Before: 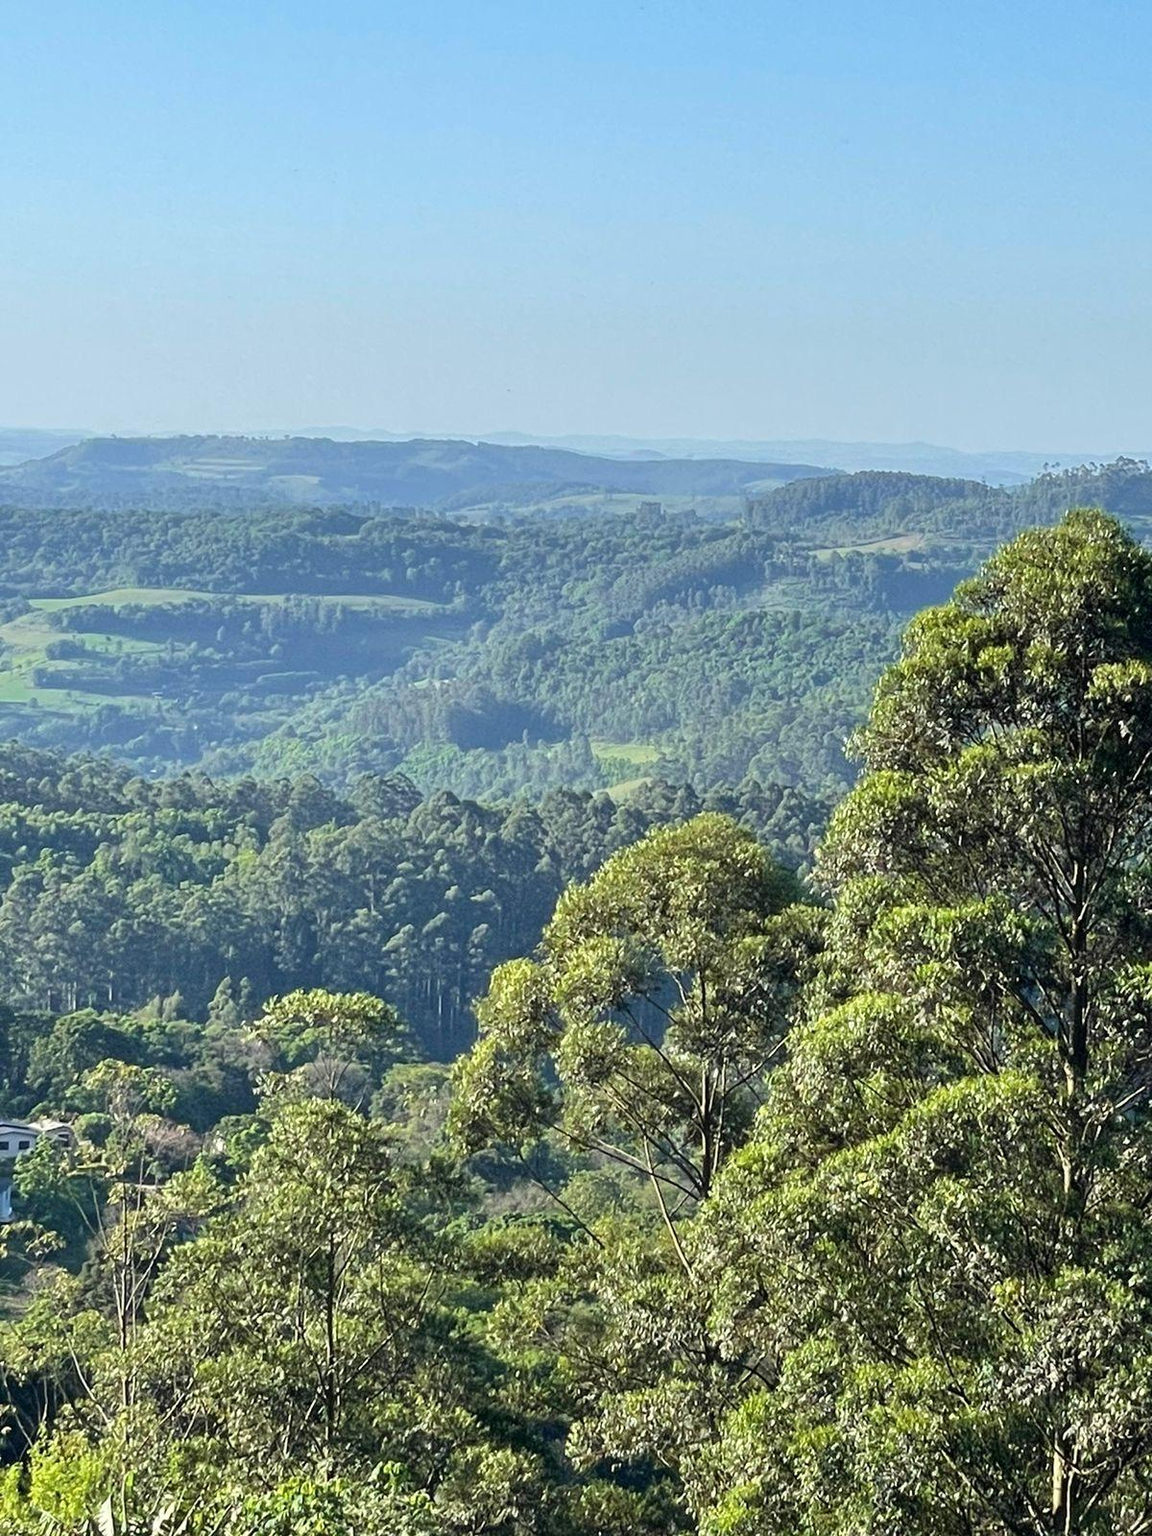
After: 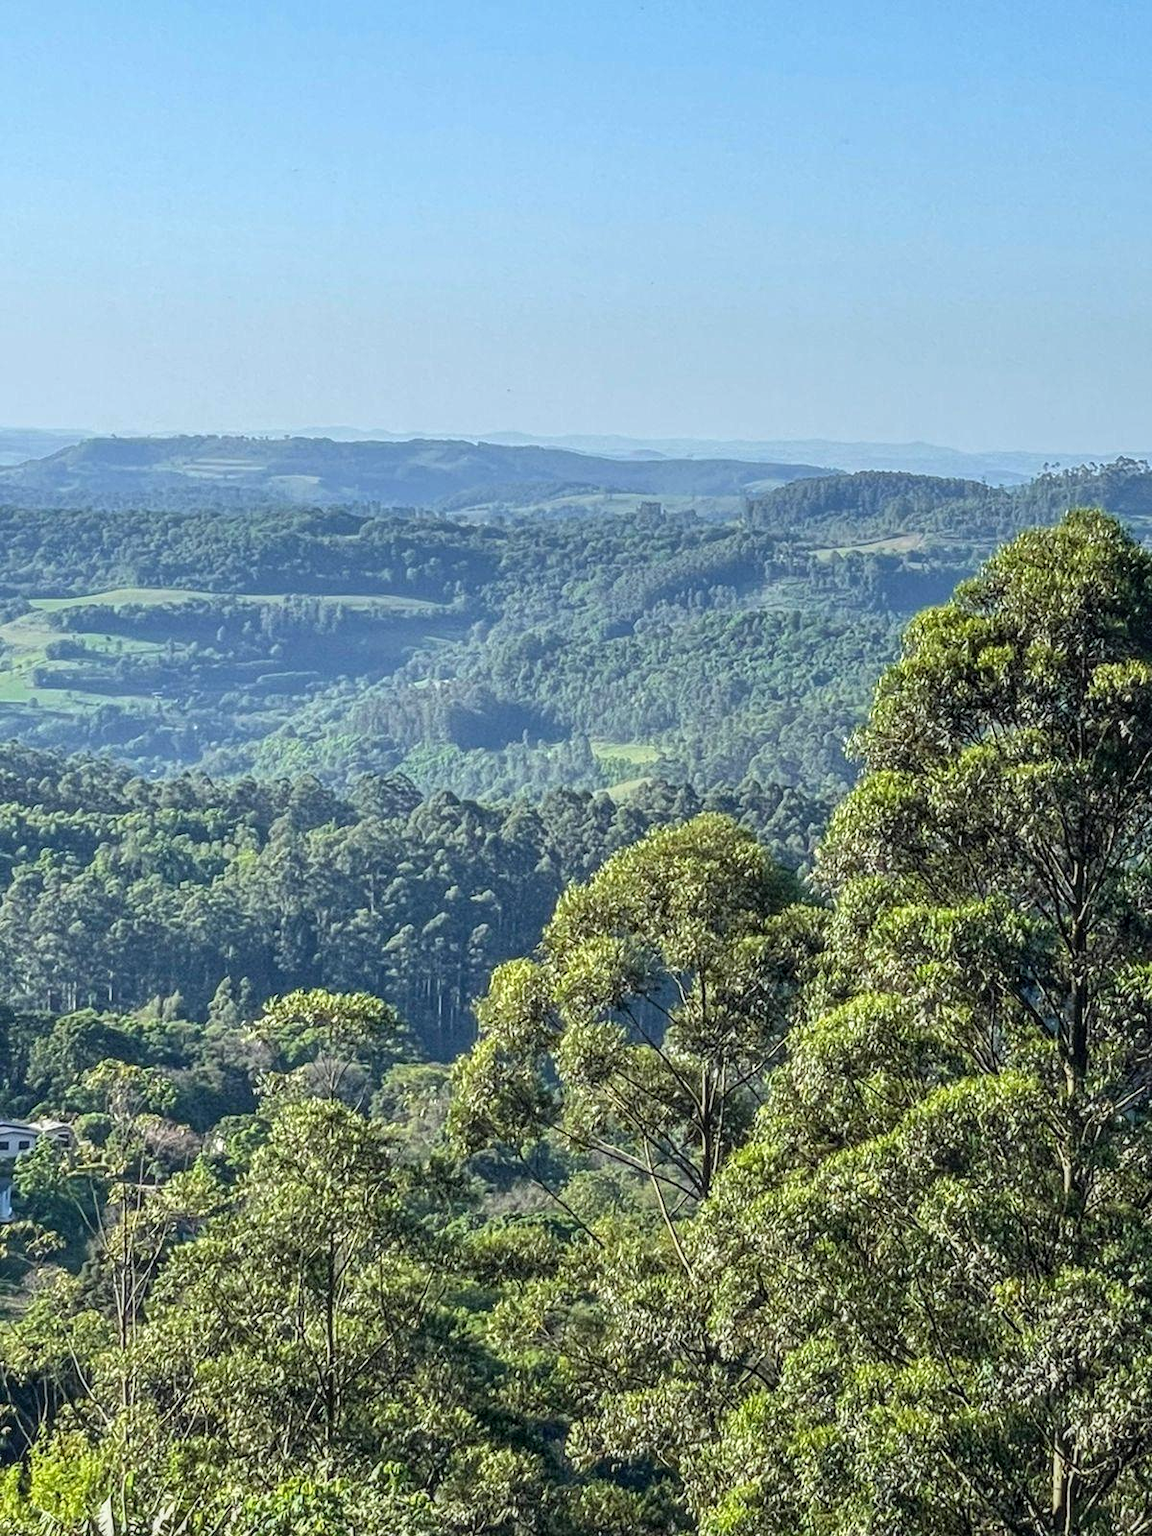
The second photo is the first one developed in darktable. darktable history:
local contrast: highlights 0%, shadows 0%, detail 133%
white balance: red 0.988, blue 1.017
